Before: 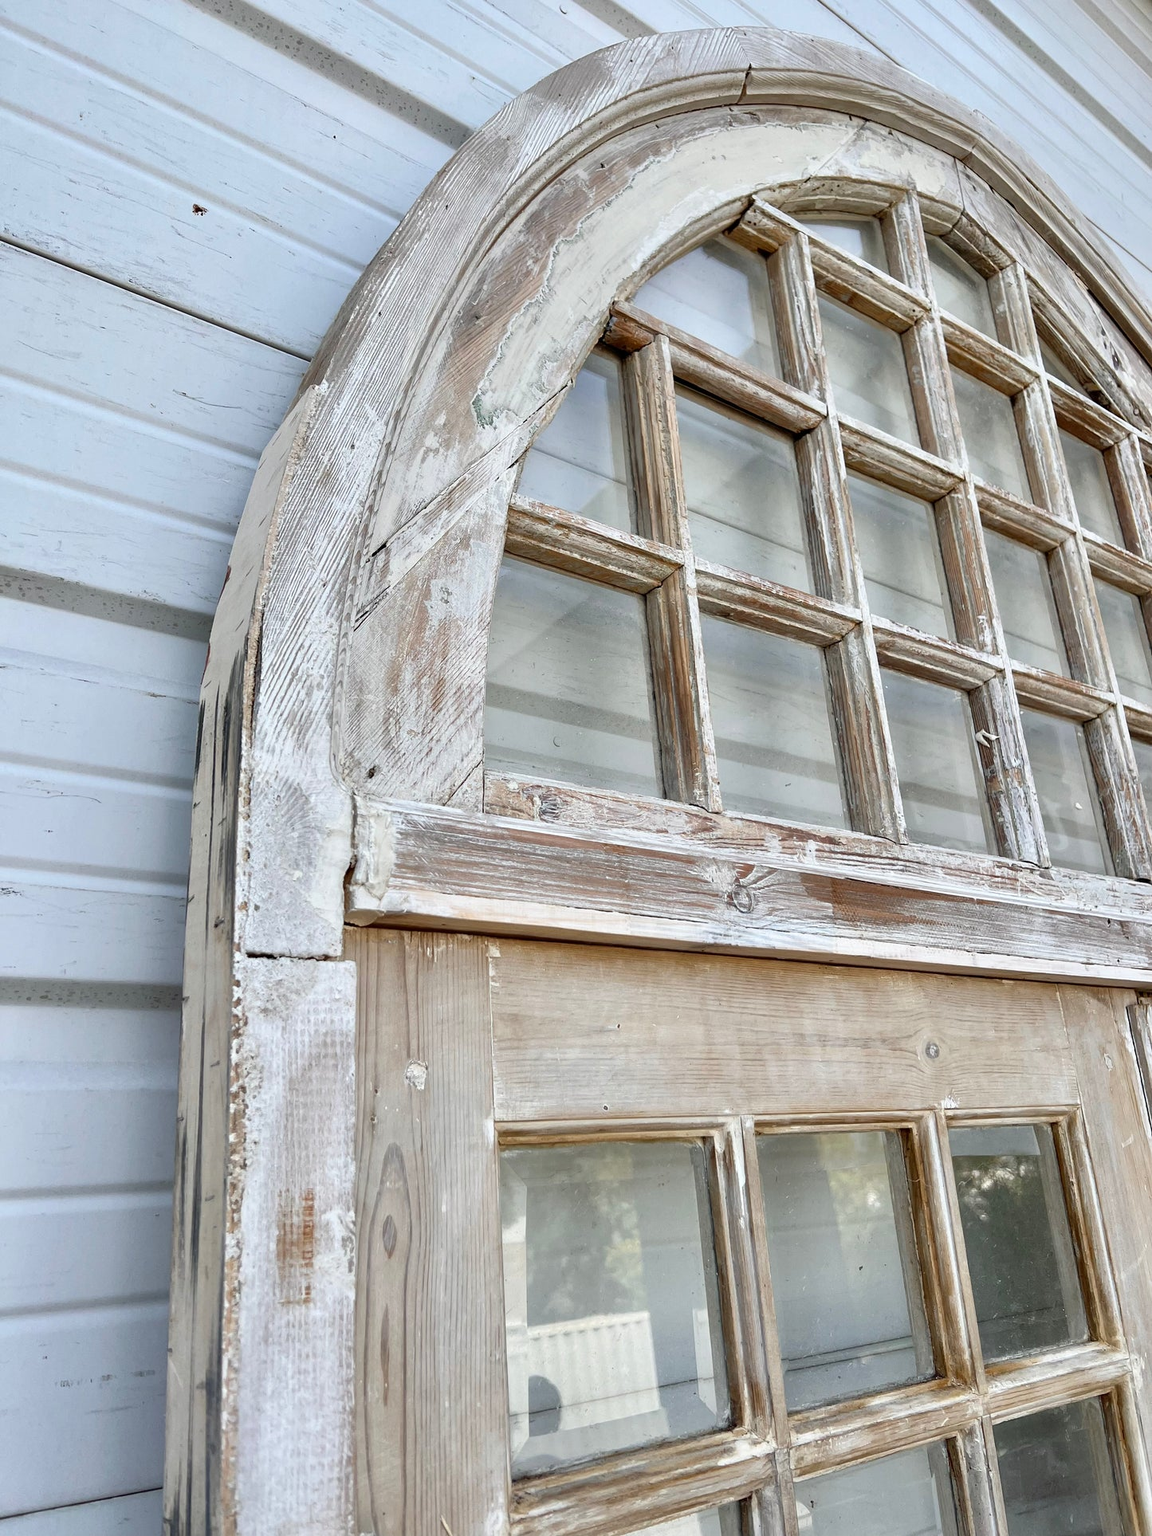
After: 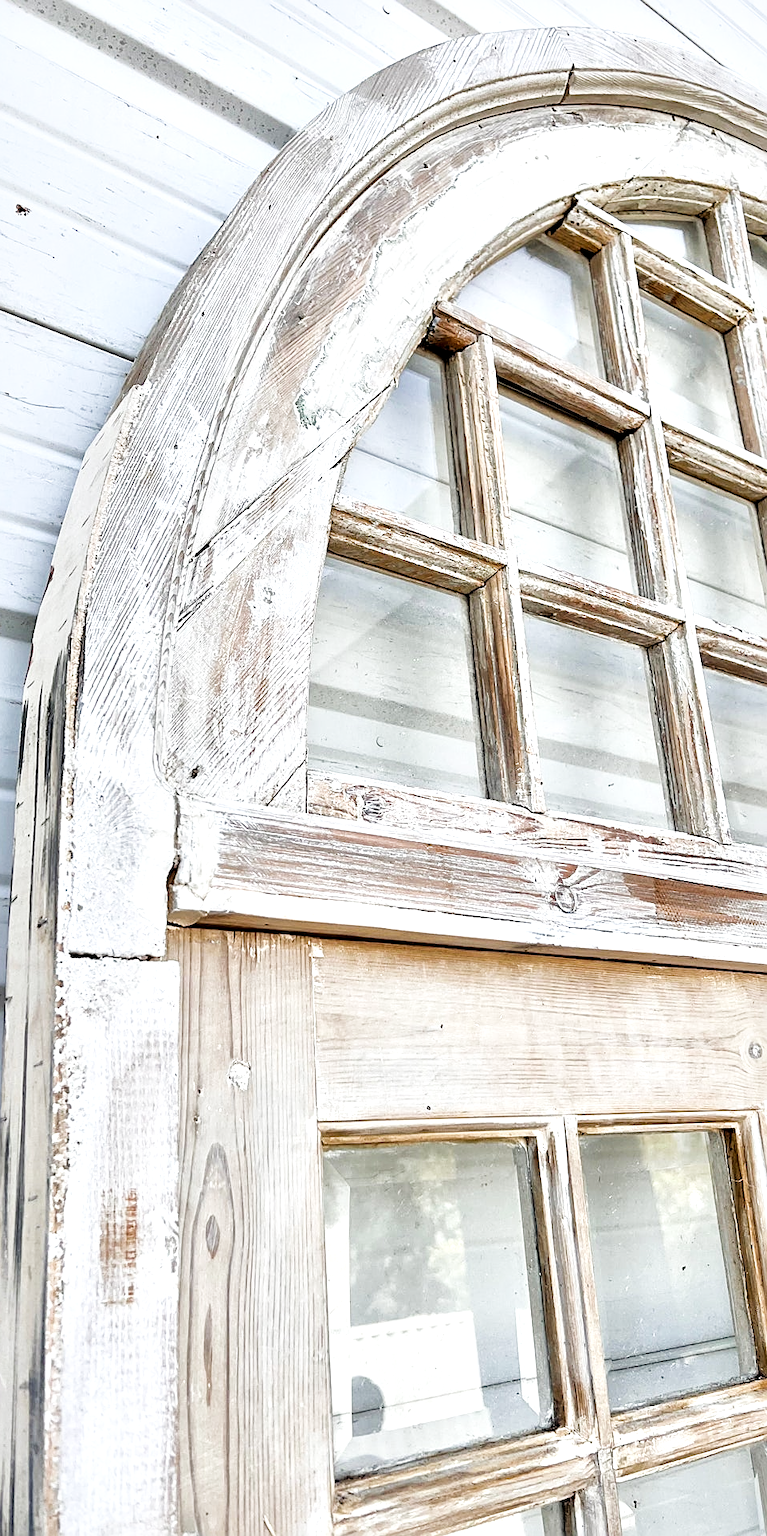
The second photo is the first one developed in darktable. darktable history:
local contrast: mode bilateral grid, contrast 24, coarseness 48, detail 151%, midtone range 0.2
sharpen: on, module defaults
crop and rotate: left 15.374%, right 17.96%
tone equalizer: edges refinement/feathering 500, mask exposure compensation -1.57 EV, preserve details no
filmic rgb: black relative exposure -5 EV, white relative exposure 3.51 EV, hardness 3.17, contrast 1.19, highlights saturation mix -48.62%
exposure: black level correction 0, exposure 1.2 EV, compensate exposure bias true, compensate highlight preservation false
